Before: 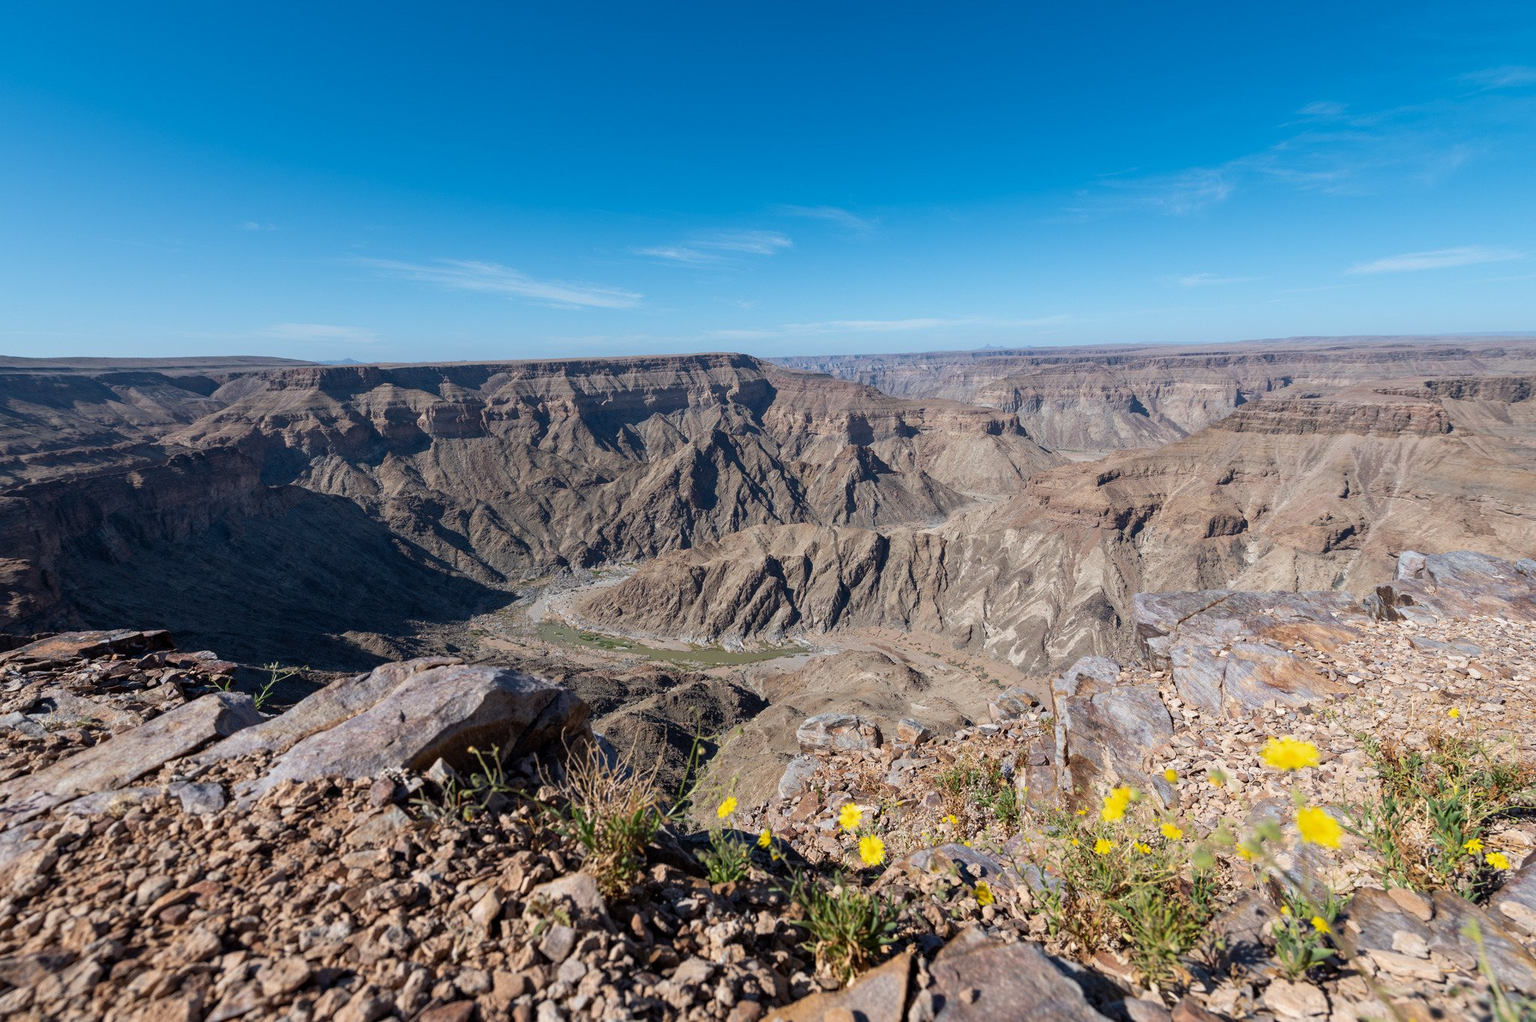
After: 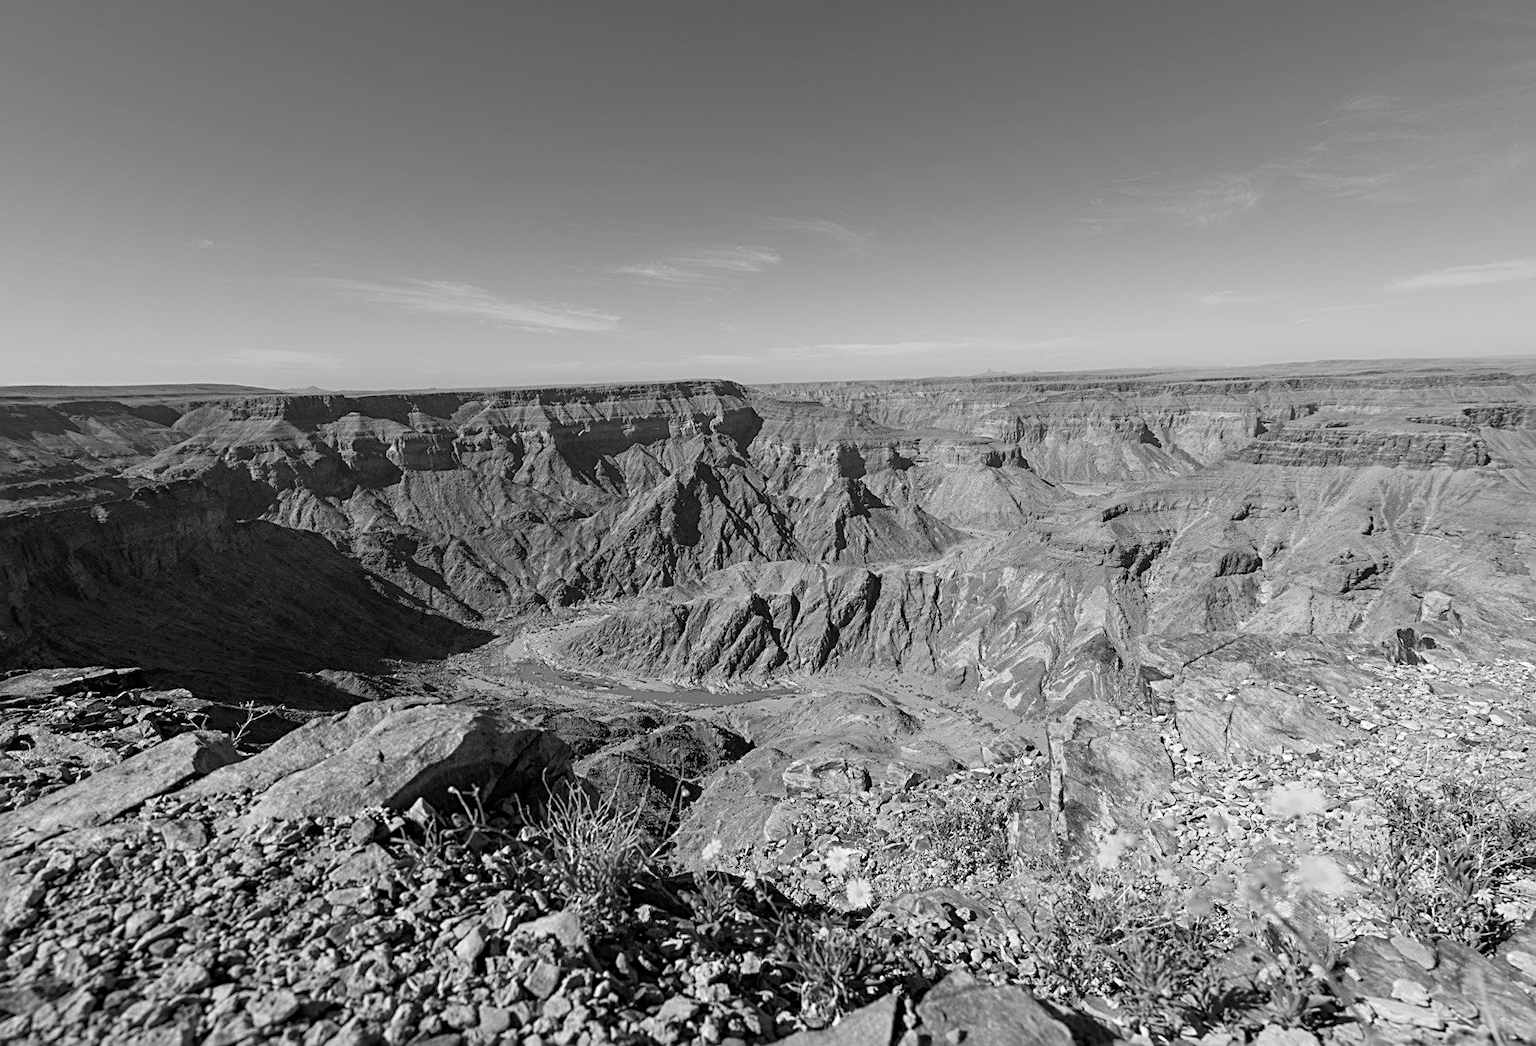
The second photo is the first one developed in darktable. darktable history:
monochrome: size 3.1
contrast brightness saturation: saturation -0.05
sharpen: radius 3.119
rotate and perspective: rotation 0.074°, lens shift (vertical) 0.096, lens shift (horizontal) -0.041, crop left 0.043, crop right 0.952, crop top 0.024, crop bottom 0.979
